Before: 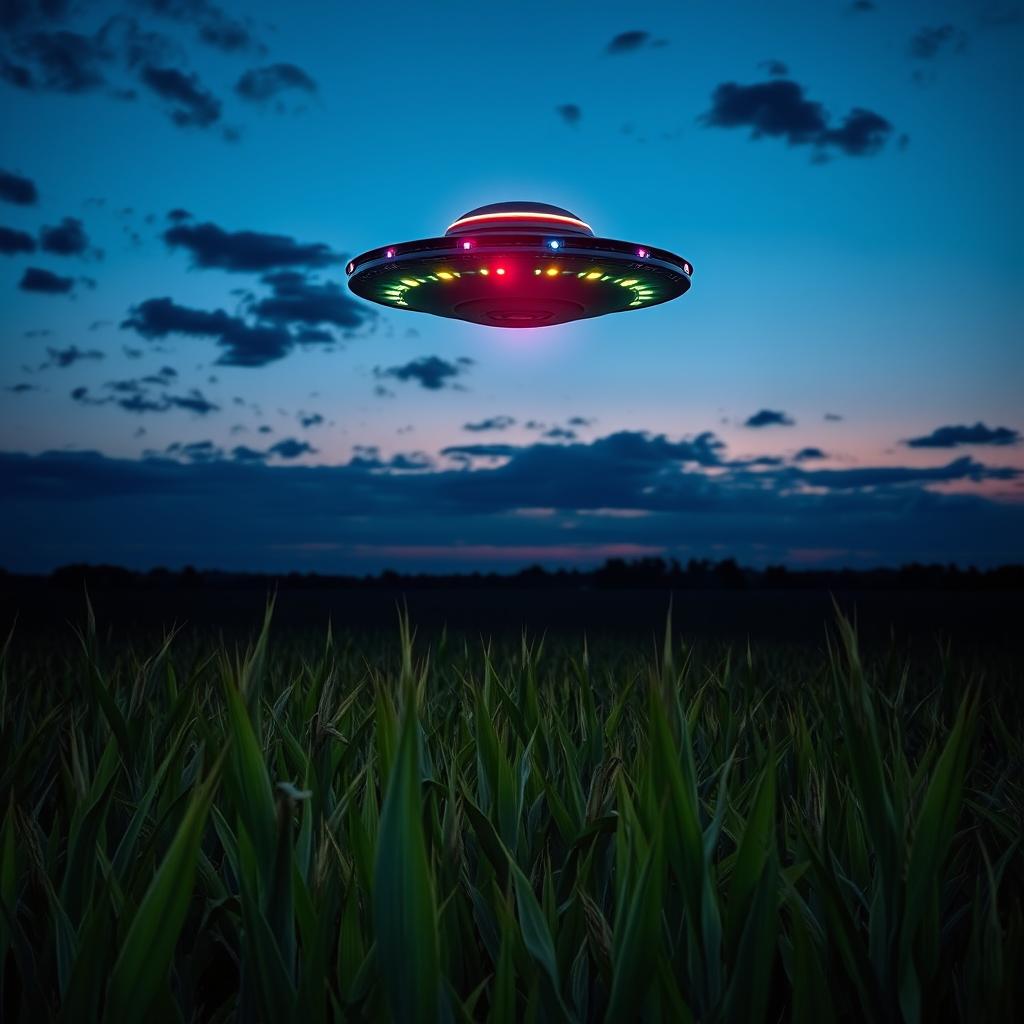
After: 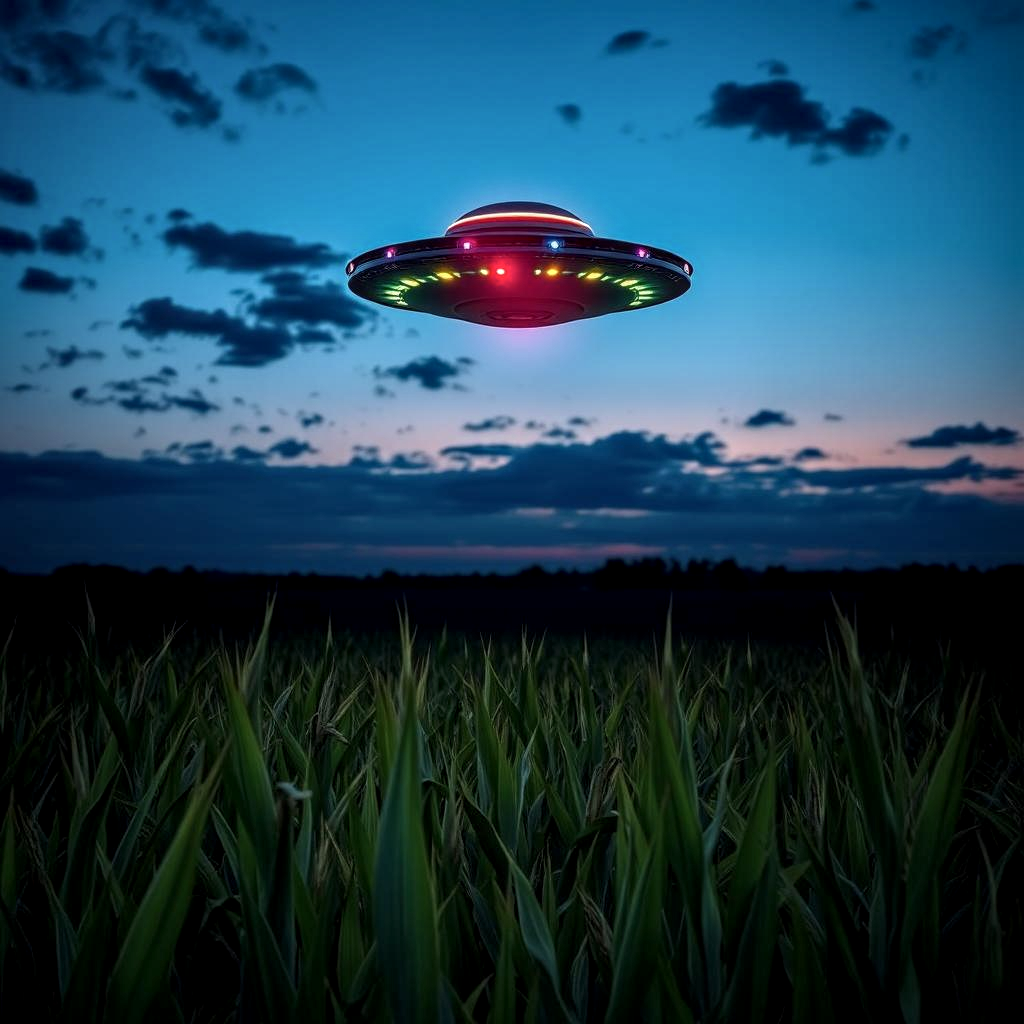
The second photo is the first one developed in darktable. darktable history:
local contrast: highlights 62%, detail 143%, midtone range 0.427
